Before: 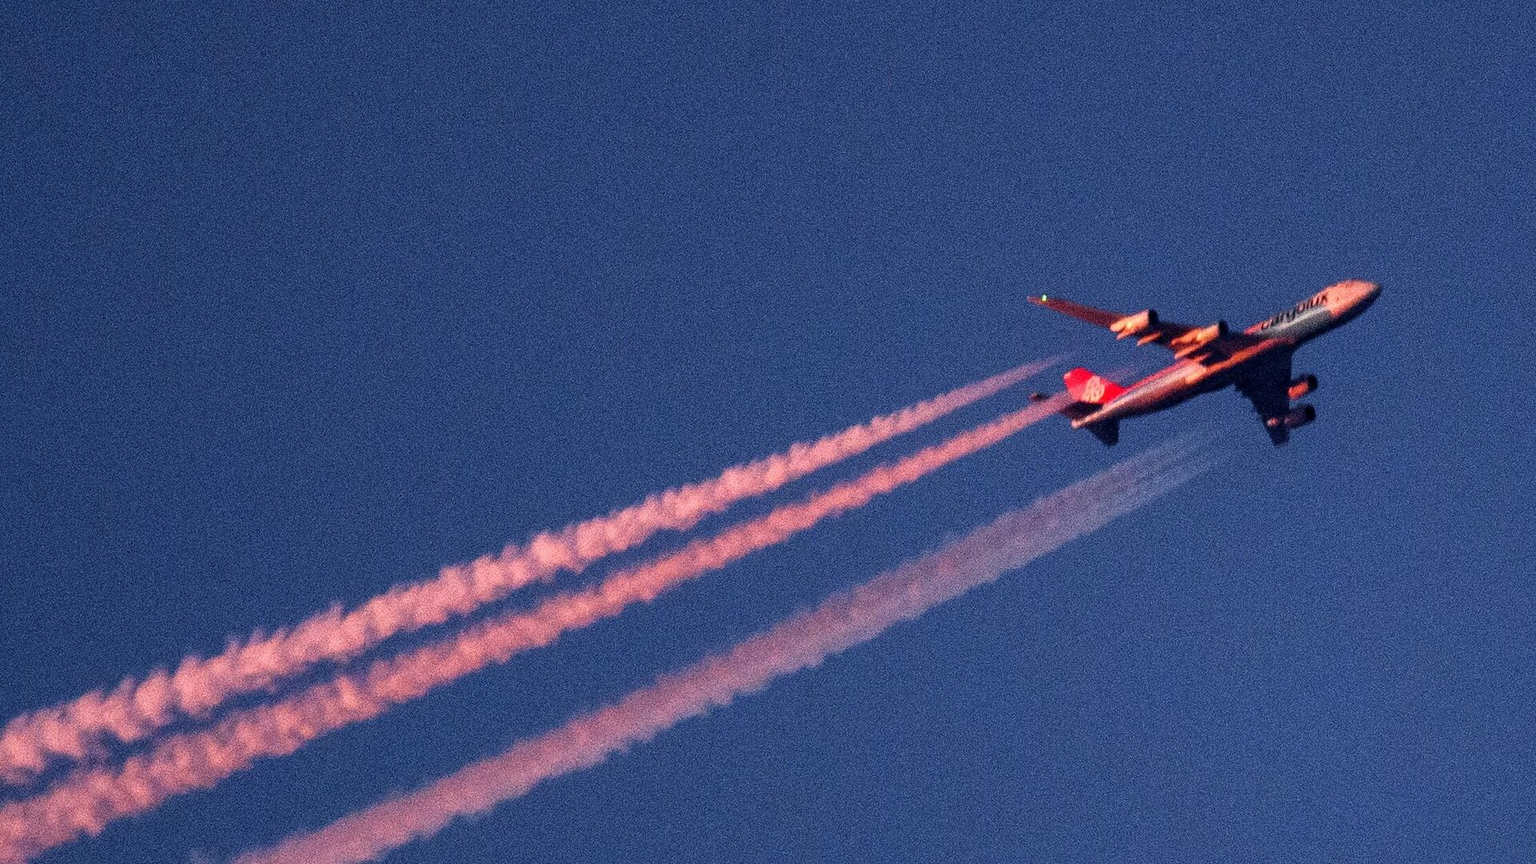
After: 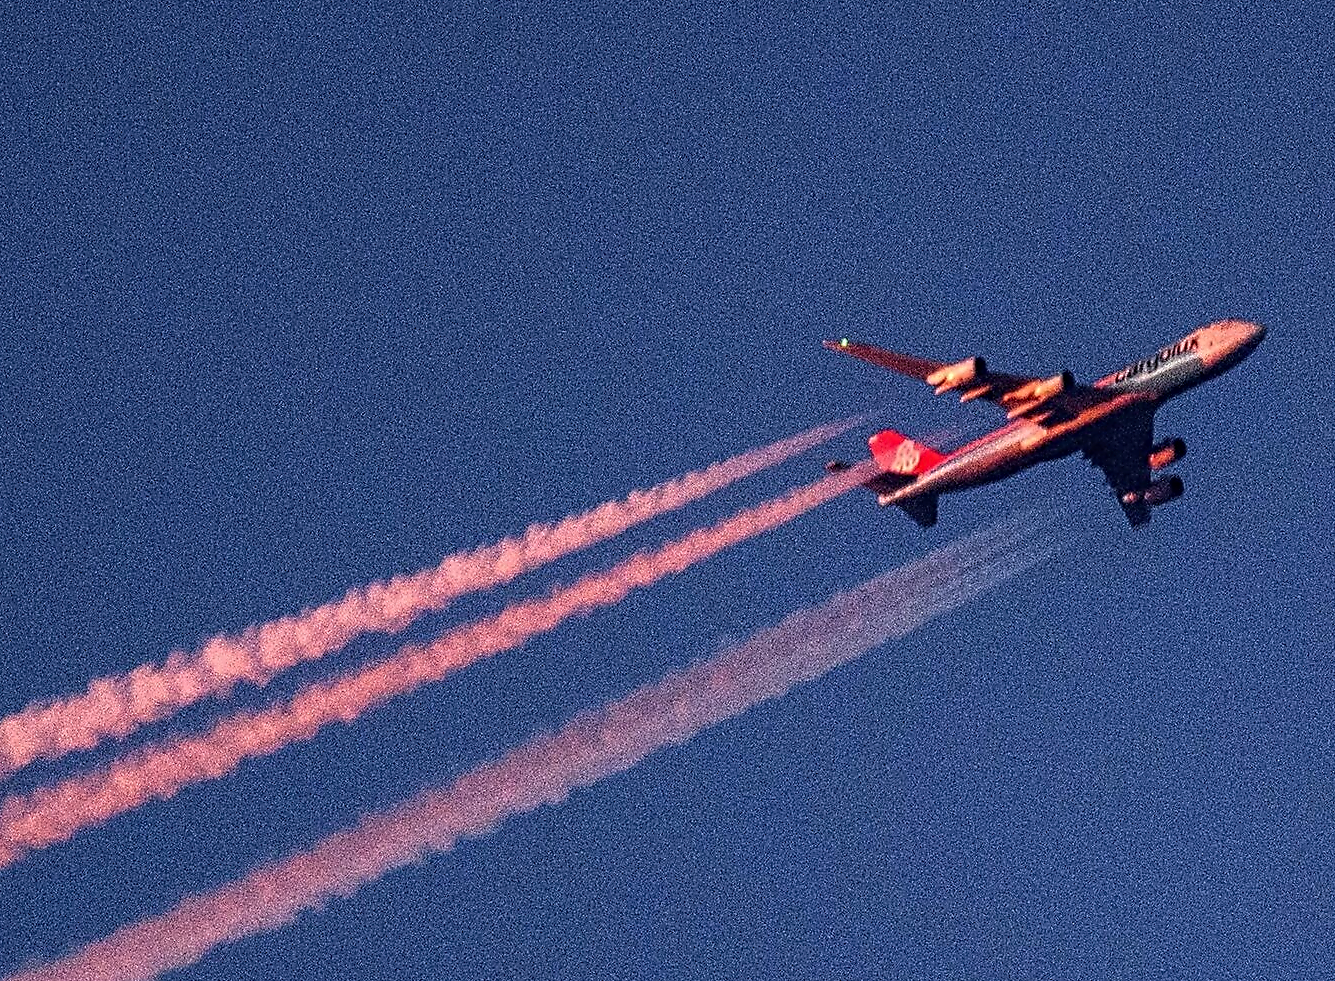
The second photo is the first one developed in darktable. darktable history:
contrast equalizer: y [[0.5, 0.5, 0.5, 0.515, 0.749, 0.84], [0.5 ×6], [0.5 ×6], [0, 0, 0, 0.001, 0.067, 0.262], [0 ×6]]
crop and rotate: left 24.034%, top 2.838%, right 6.406%, bottom 6.299%
